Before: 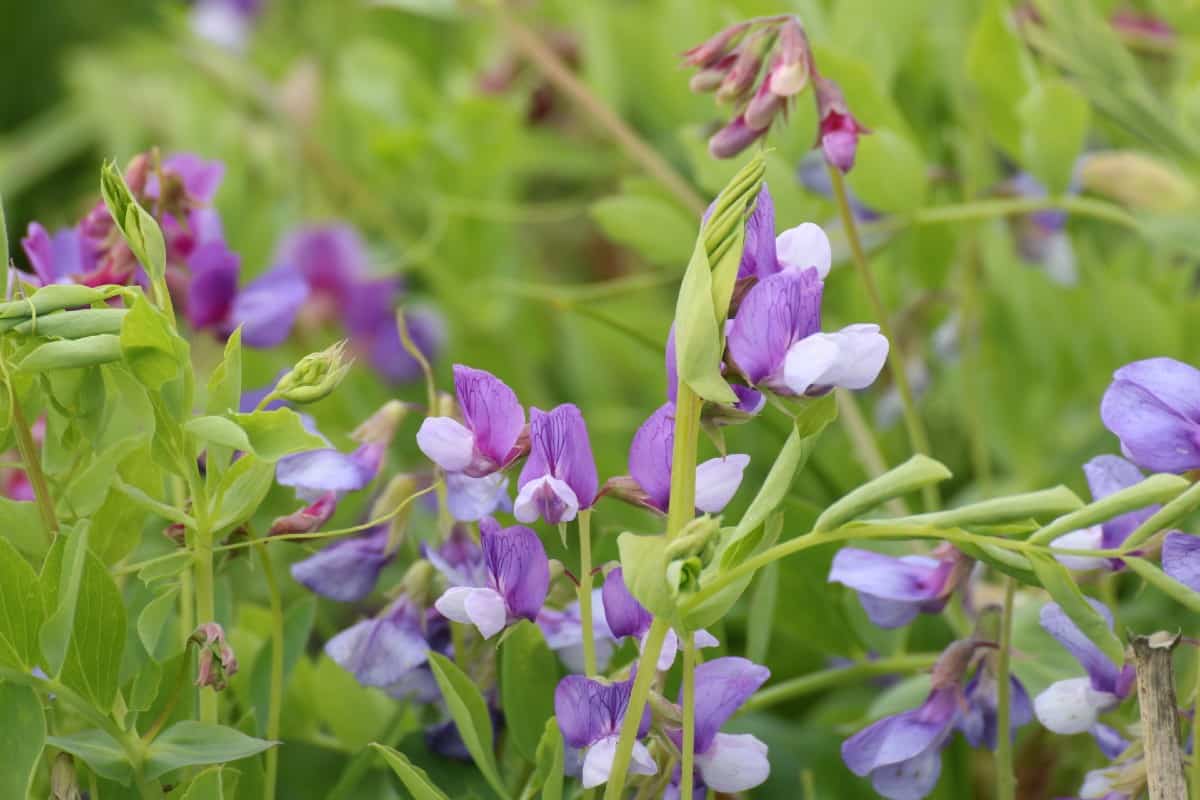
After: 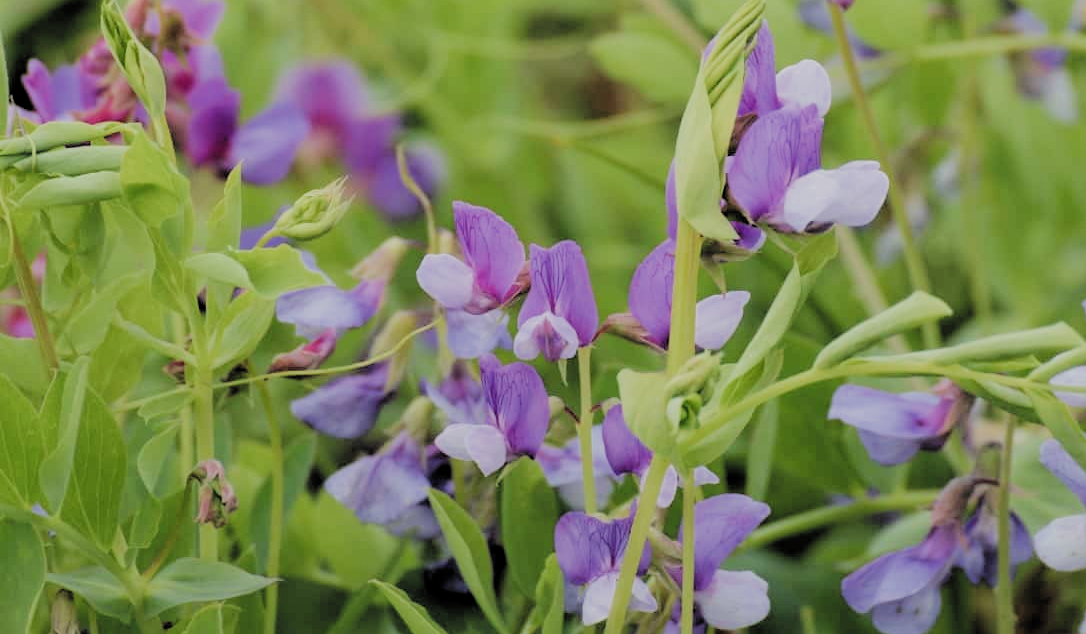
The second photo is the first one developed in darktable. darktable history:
crop: top 20.439%, right 9.434%, bottom 0.268%
filmic rgb: black relative exposure -2.91 EV, white relative exposure 4.56 EV, hardness 1.72, contrast 1.263, add noise in highlights 0.002, preserve chrominance max RGB, color science v3 (2019), use custom middle-gray values true, iterations of high-quality reconstruction 0, contrast in highlights soft
tone equalizer: edges refinement/feathering 500, mask exposure compensation -1.57 EV, preserve details guided filter
